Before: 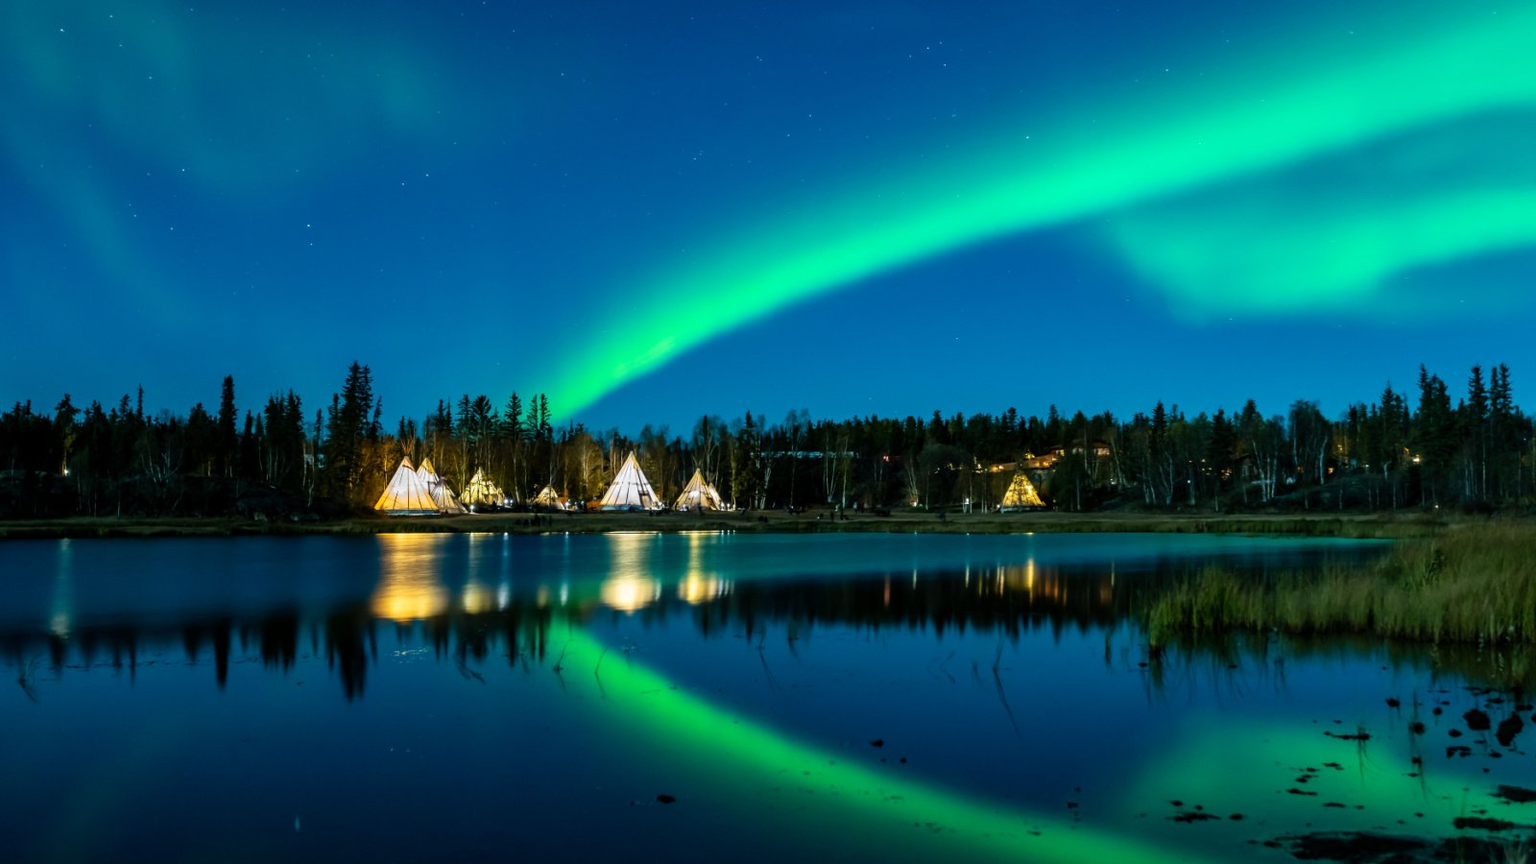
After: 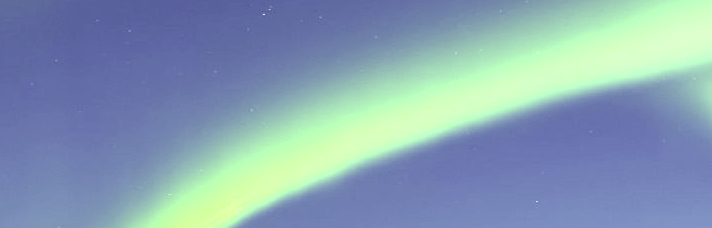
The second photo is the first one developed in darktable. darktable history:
sharpen: radius 2.137, amount 0.386, threshold 0.164
exposure: exposure 0.203 EV, compensate exposure bias true, compensate highlight preservation false
crop: left 28.804%, top 16.807%, right 26.642%, bottom 57.773%
color correction: highlights a* 19.8, highlights b* 27.15, shadows a* 3.35, shadows b* -16.88, saturation 0.753
color balance rgb: power › chroma 1.542%, power › hue 25.43°, perceptual saturation grading › global saturation 0.274%
tone equalizer: -8 EV -0.786 EV, -7 EV -0.721 EV, -6 EV -0.606 EV, -5 EV -0.382 EV, -3 EV 0.376 EV, -2 EV 0.6 EV, -1 EV 0.69 EV, +0 EV 0.736 EV, edges refinement/feathering 500, mask exposure compensation -1.24 EV, preserve details no
